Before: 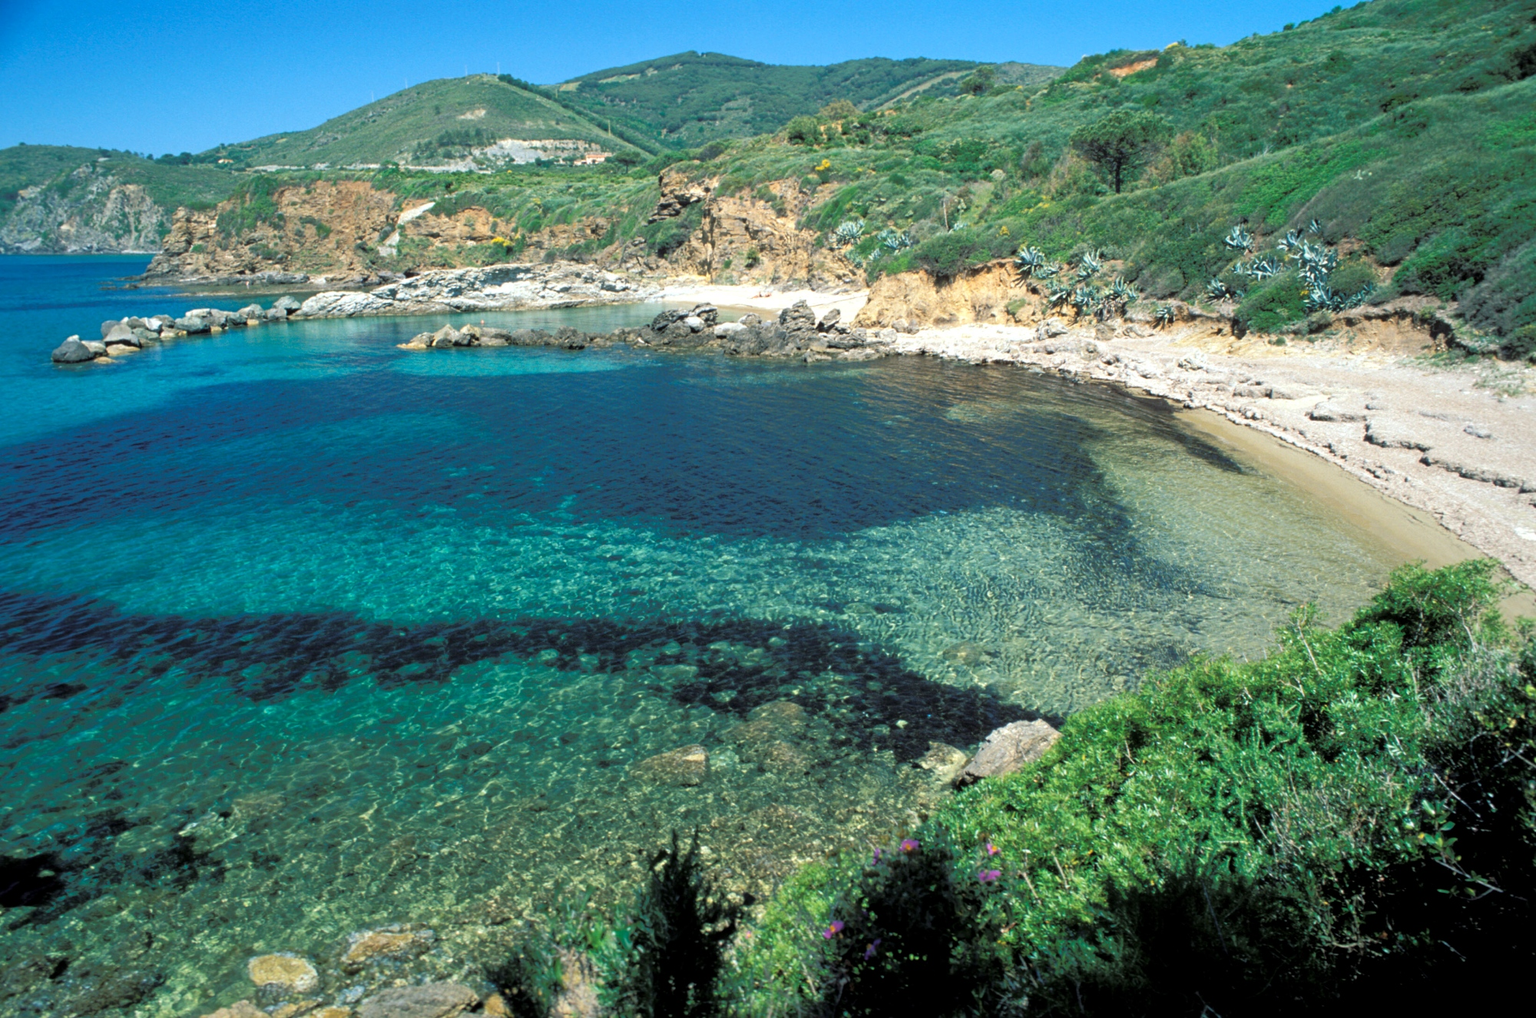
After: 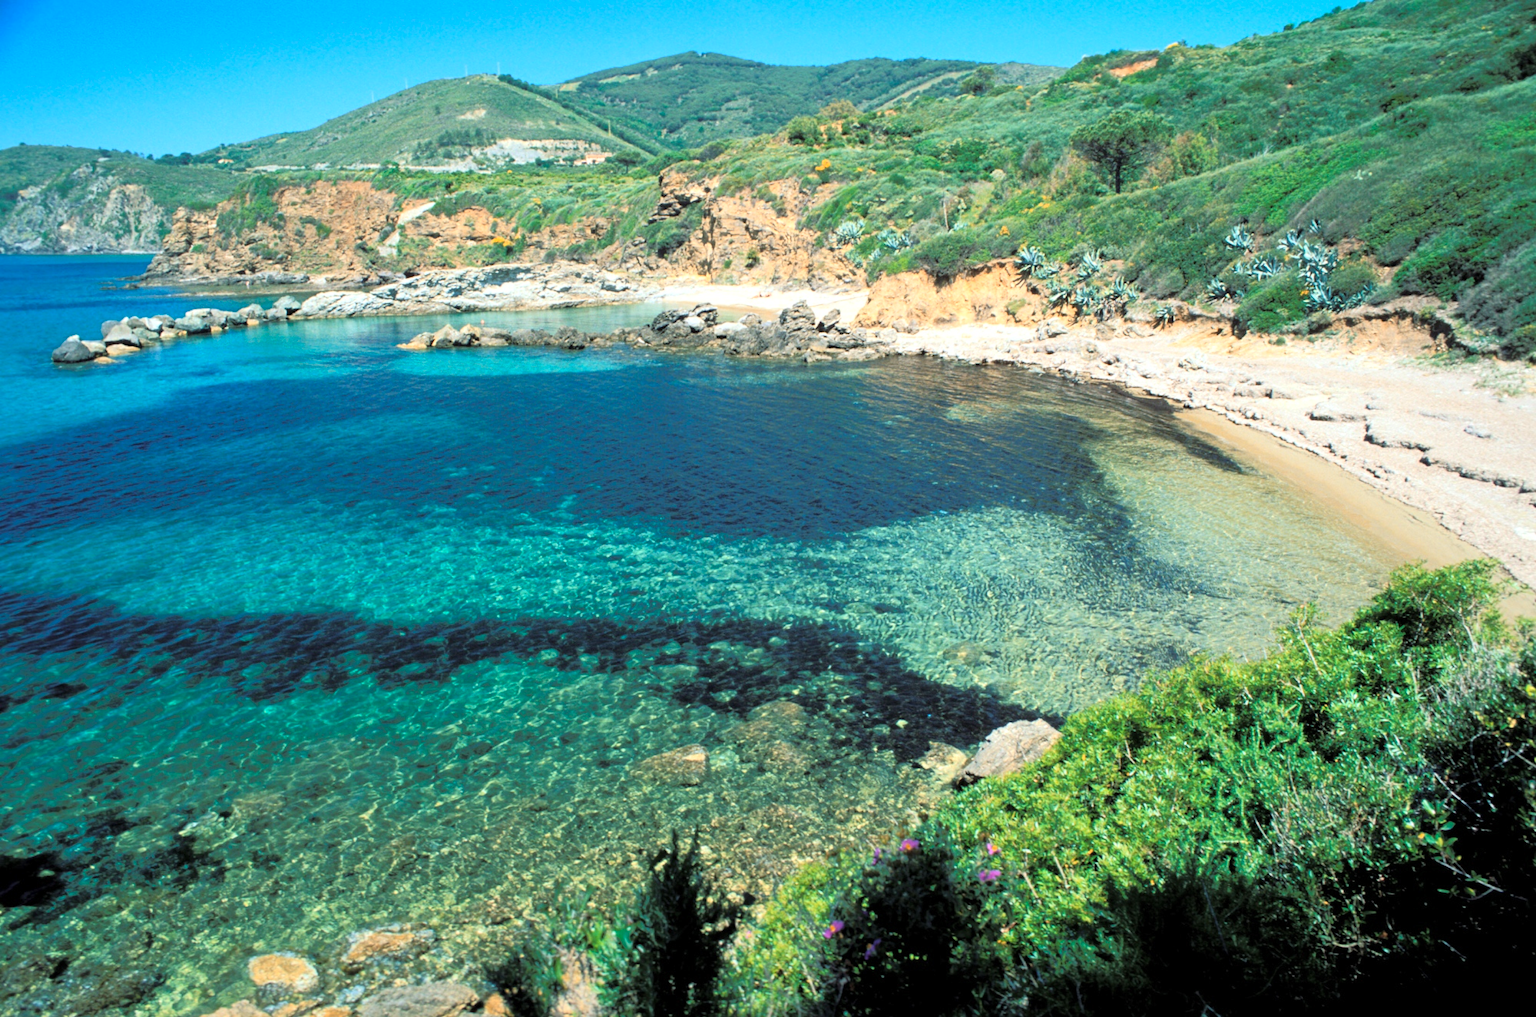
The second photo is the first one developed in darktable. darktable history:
contrast brightness saturation: contrast 0.2, brightness 0.16, saturation 0.22
color zones: curves: ch2 [(0, 0.5) (0.143, 0.5) (0.286, 0.416) (0.429, 0.5) (0.571, 0.5) (0.714, 0.5) (0.857, 0.5) (1, 0.5)]
